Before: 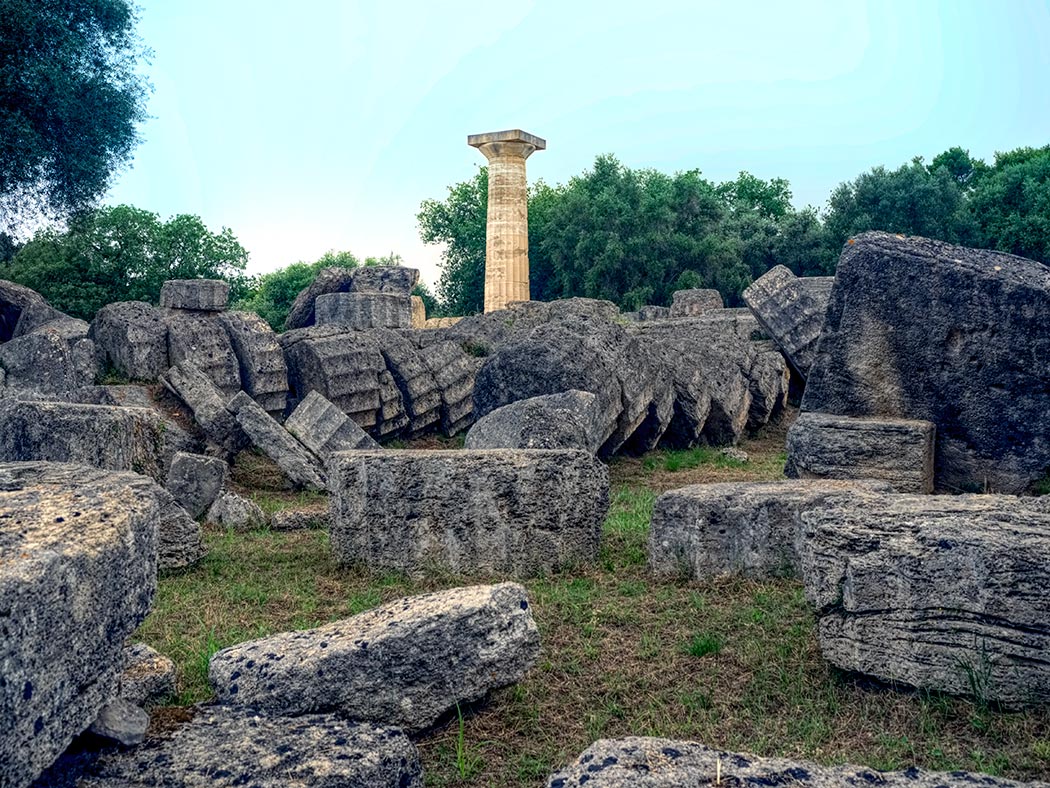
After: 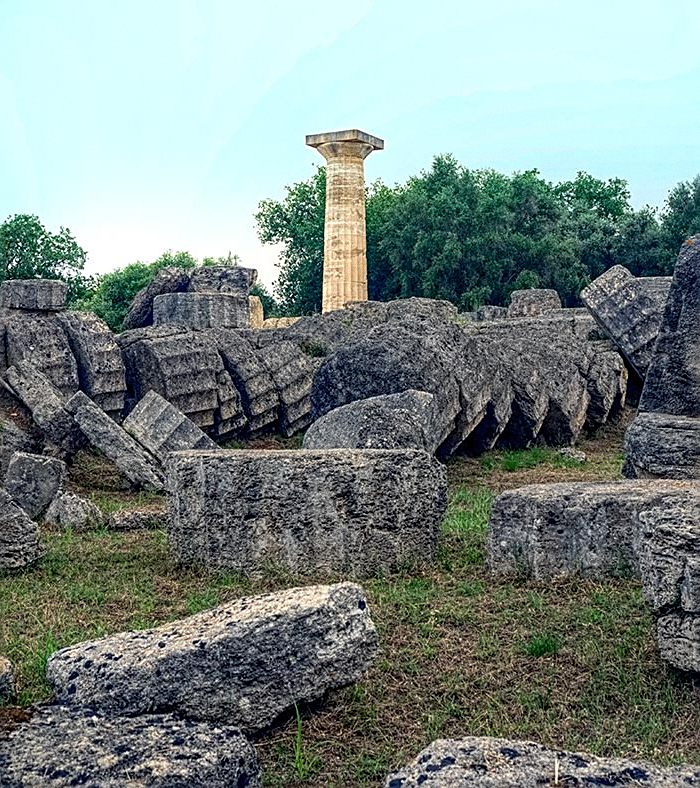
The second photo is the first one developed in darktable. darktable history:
sharpen: on, module defaults
crop and rotate: left 15.446%, right 17.836%
grain: coarseness 8.68 ISO, strength 31.94%
